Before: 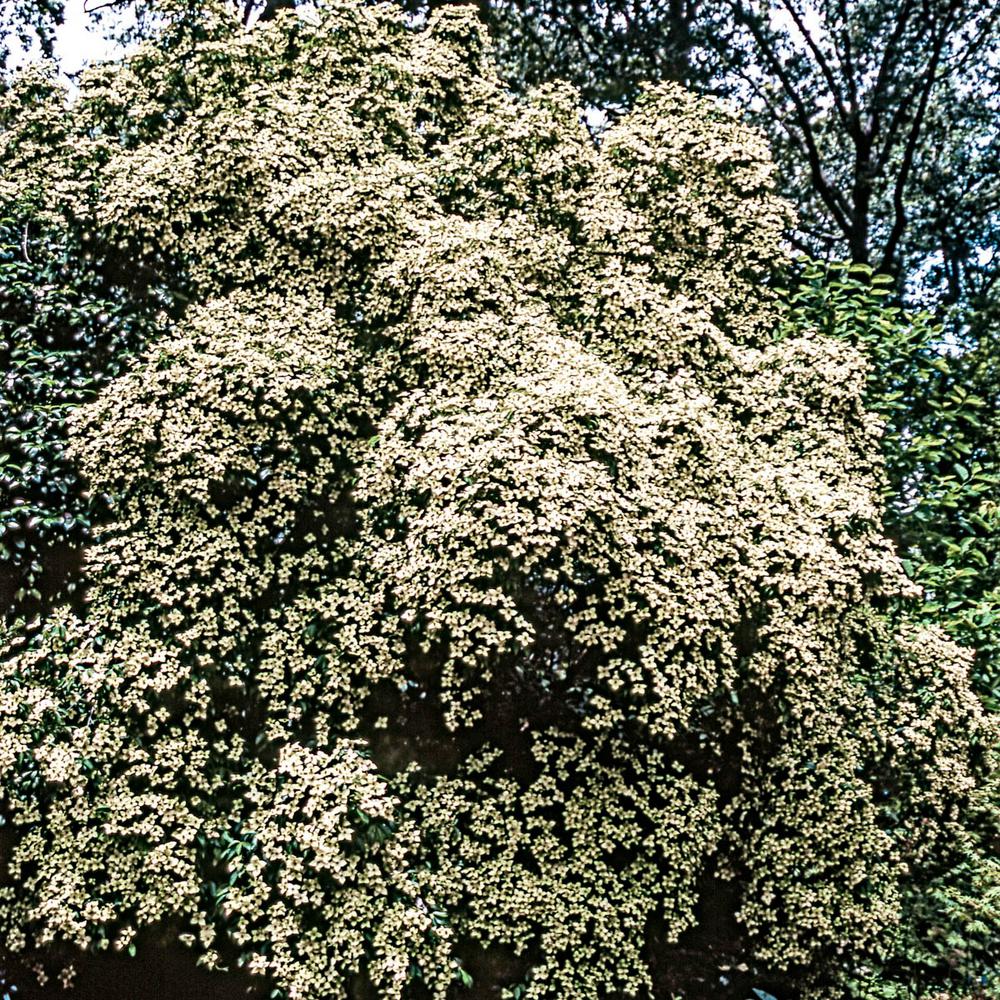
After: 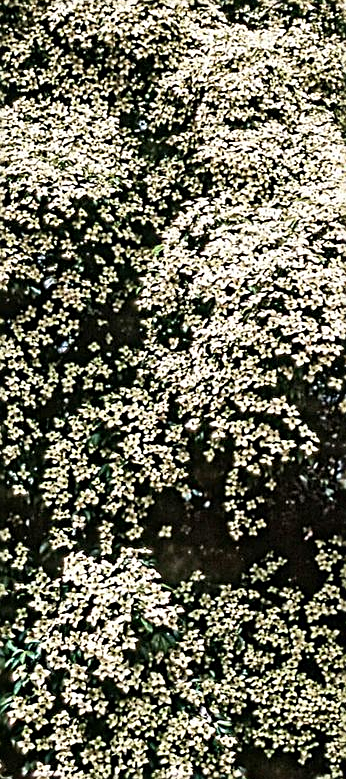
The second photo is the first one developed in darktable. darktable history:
sharpen: on, module defaults
crop and rotate: left 21.661%, top 19.101%, right 43.658%, bottom 2.993%
